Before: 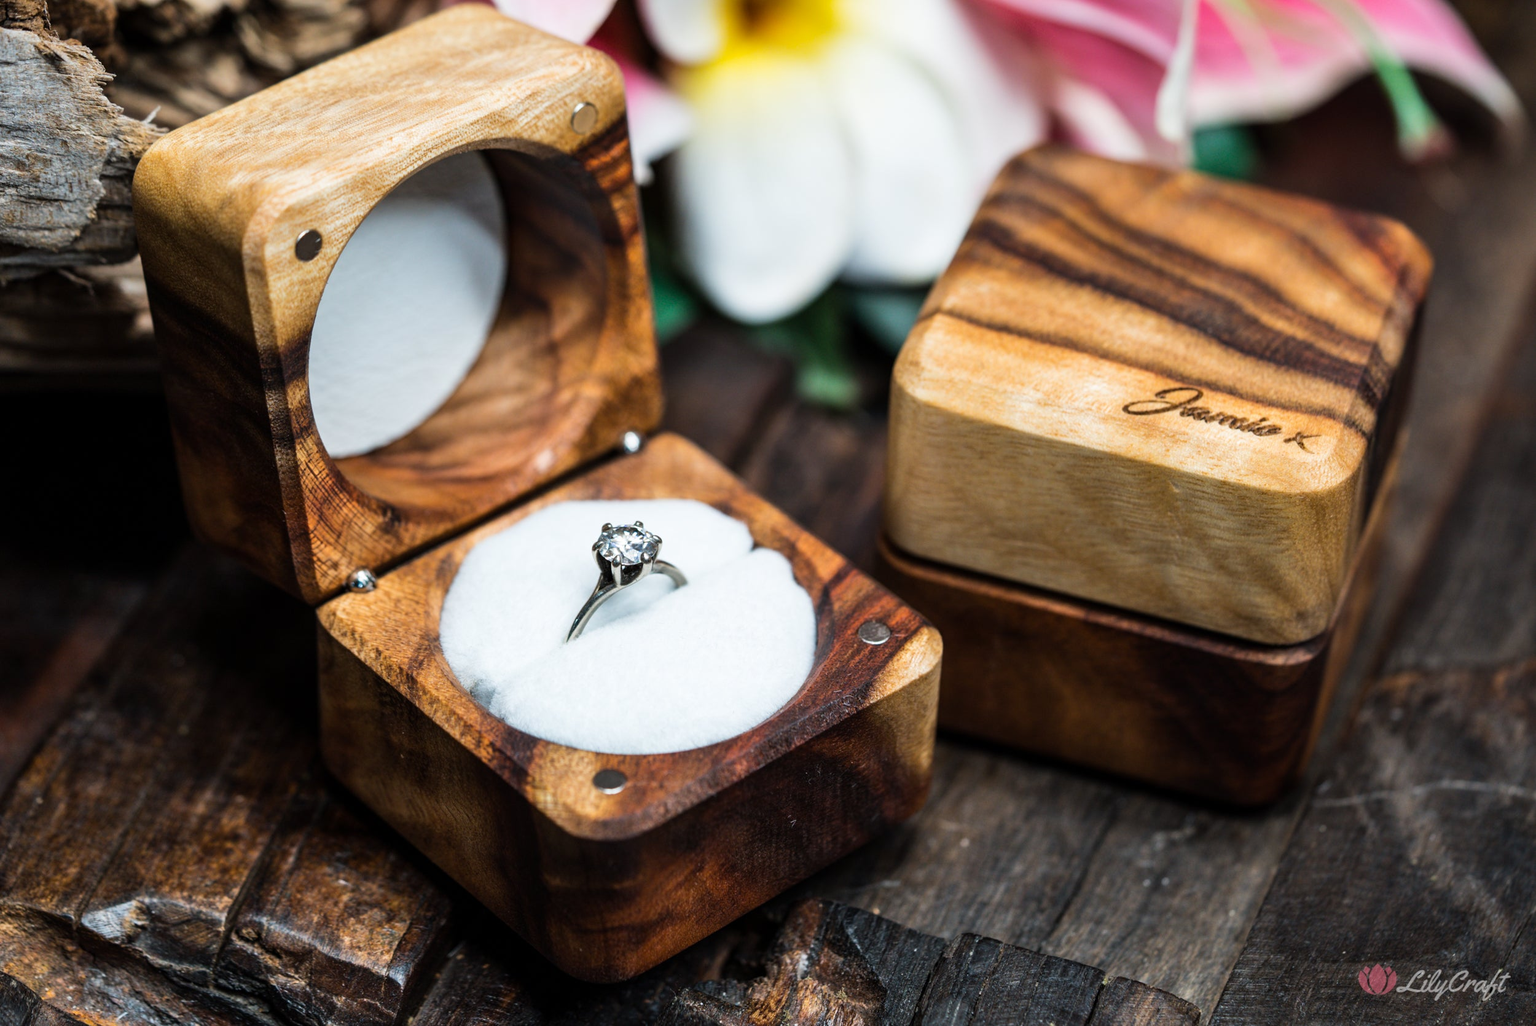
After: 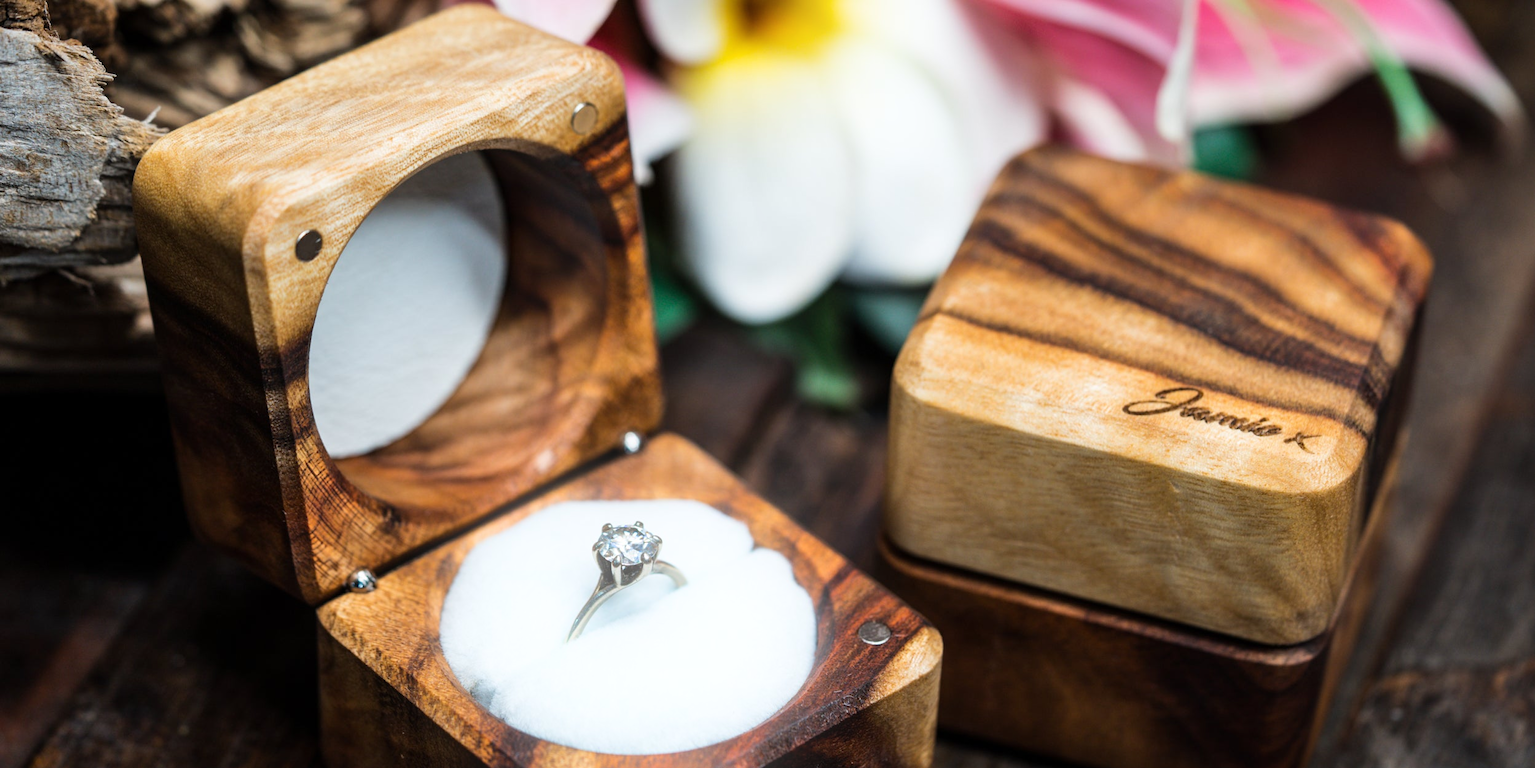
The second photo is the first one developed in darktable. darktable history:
crop: bottom 24.967%
bloom: size 13.65%, threshold 98.39%, strength 4.82%
